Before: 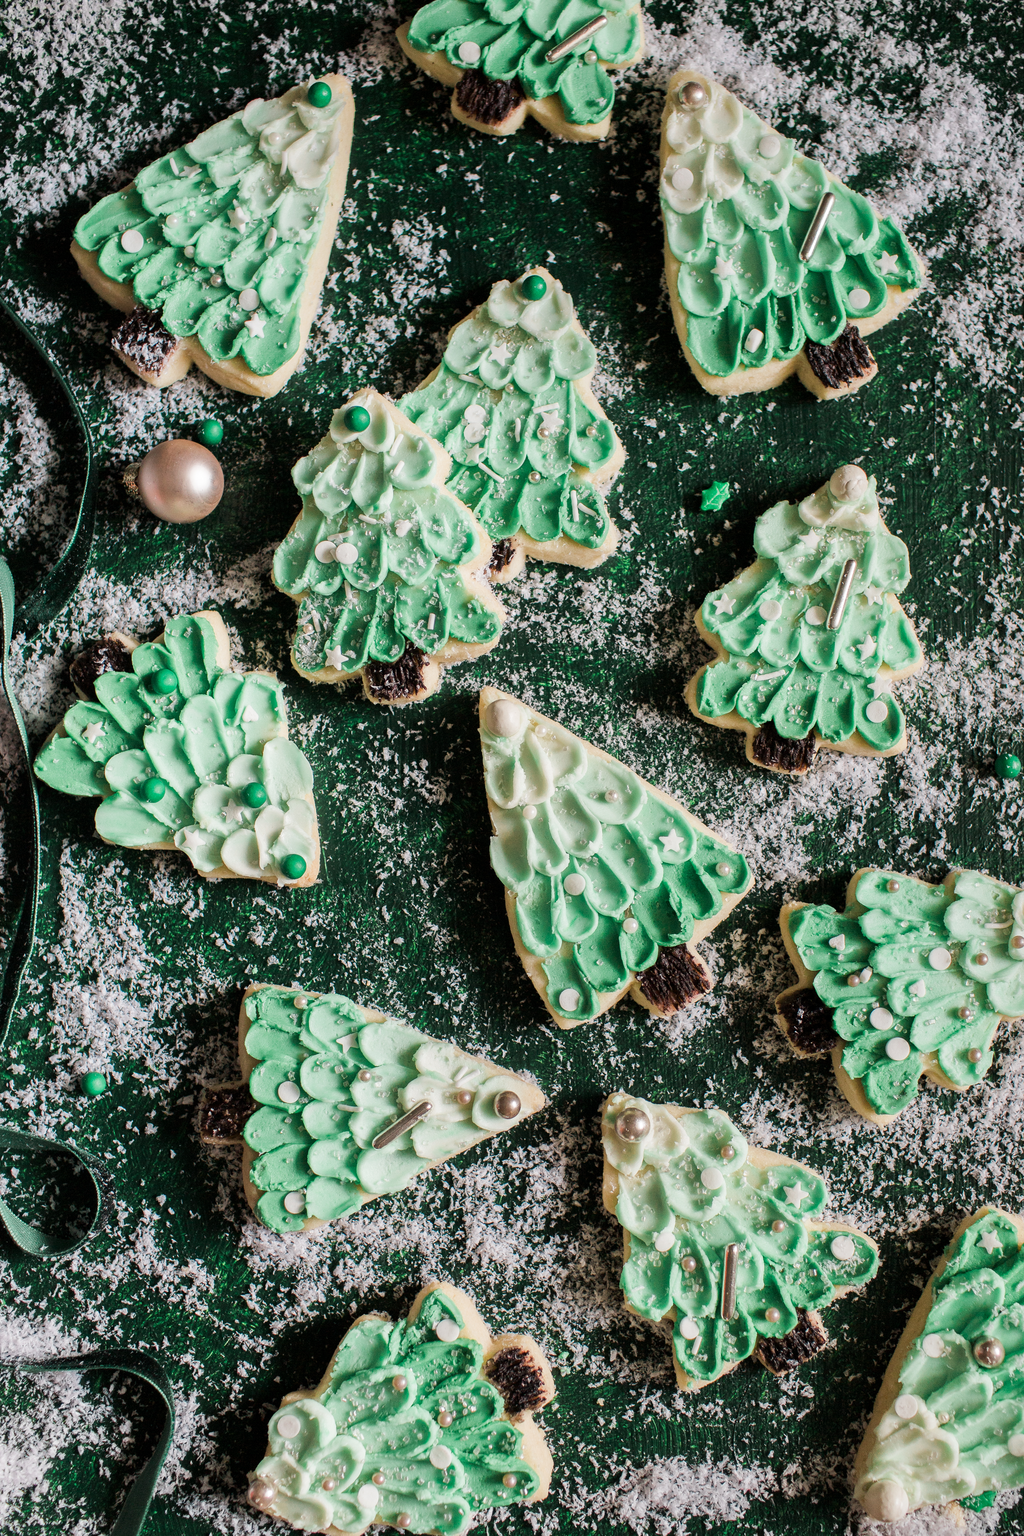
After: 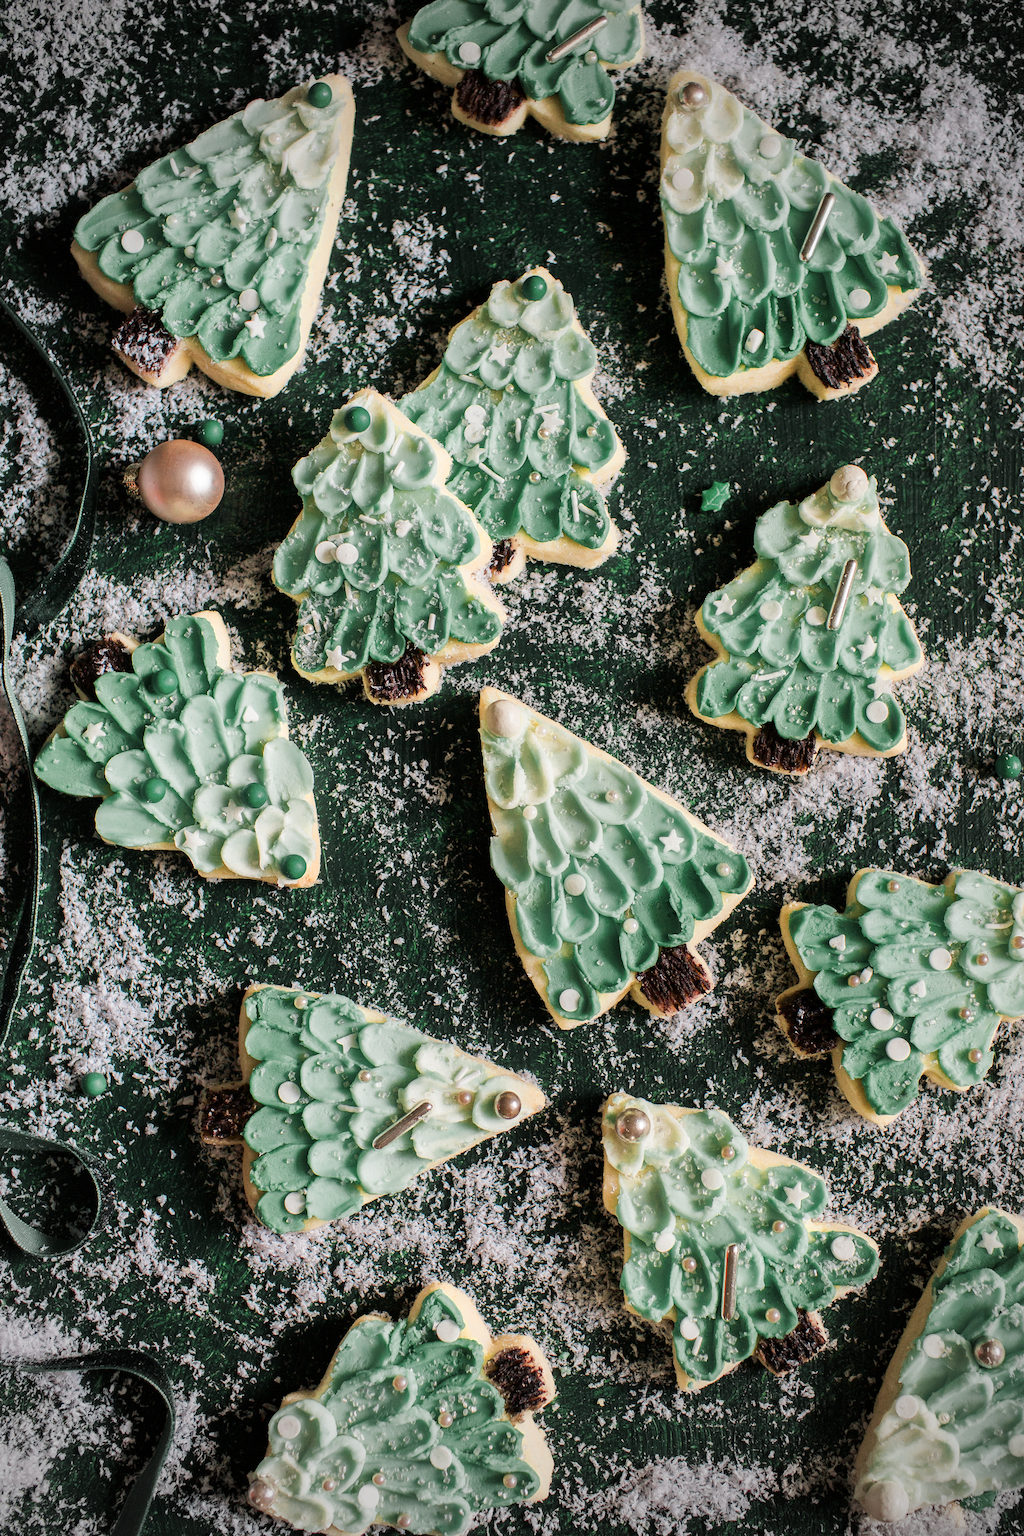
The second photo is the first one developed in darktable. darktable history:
color zones: curves: ch0 [(0.004, 0.305) (0.261, 0.623) (0.389, 0.399) (0.708, 0.571) (0.947, 0.34)]; ch1 [(0.025, 0.645) (0.229, 0.584) (0.326, 0.551) (0.484, 0.262) (0.757, 0.643)]
vignetting: fall-off start 71.74%
